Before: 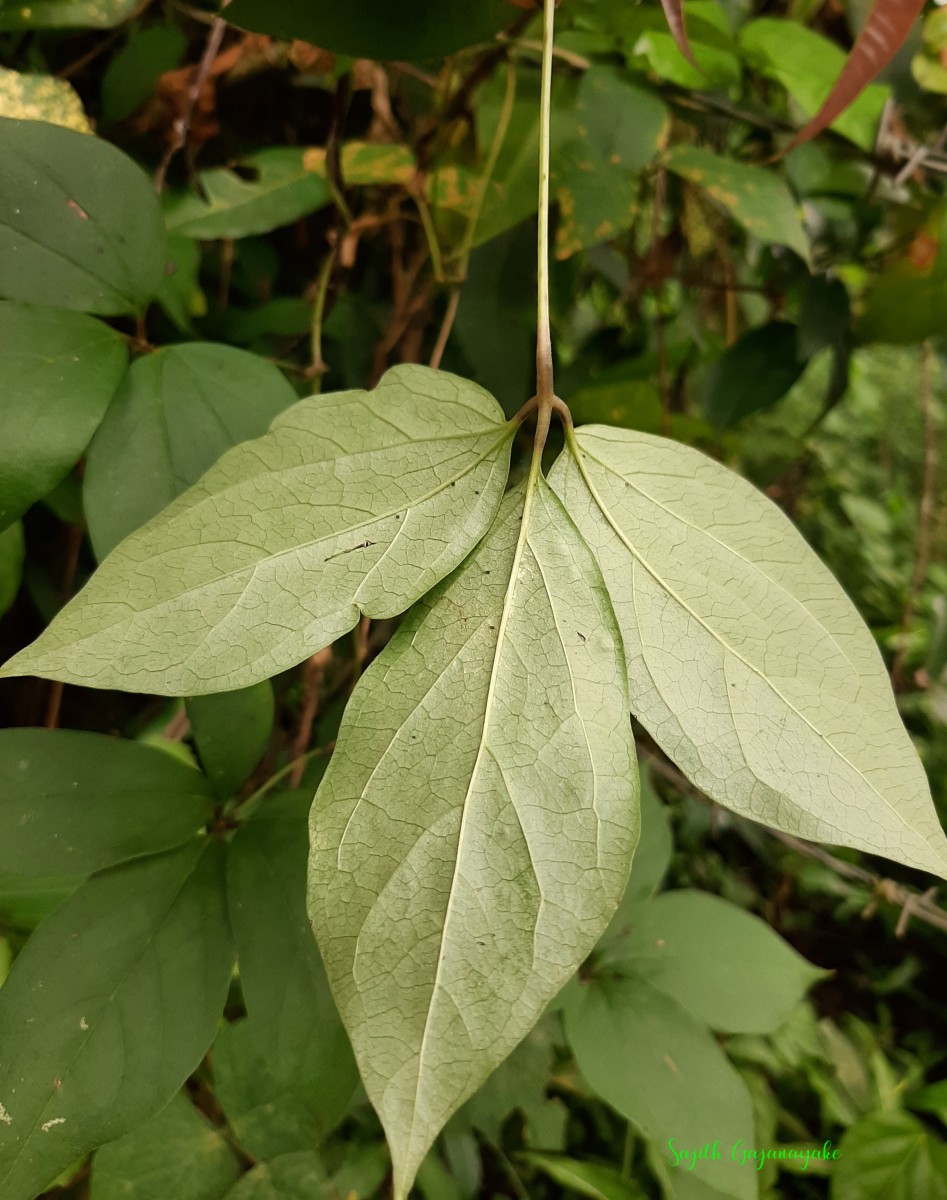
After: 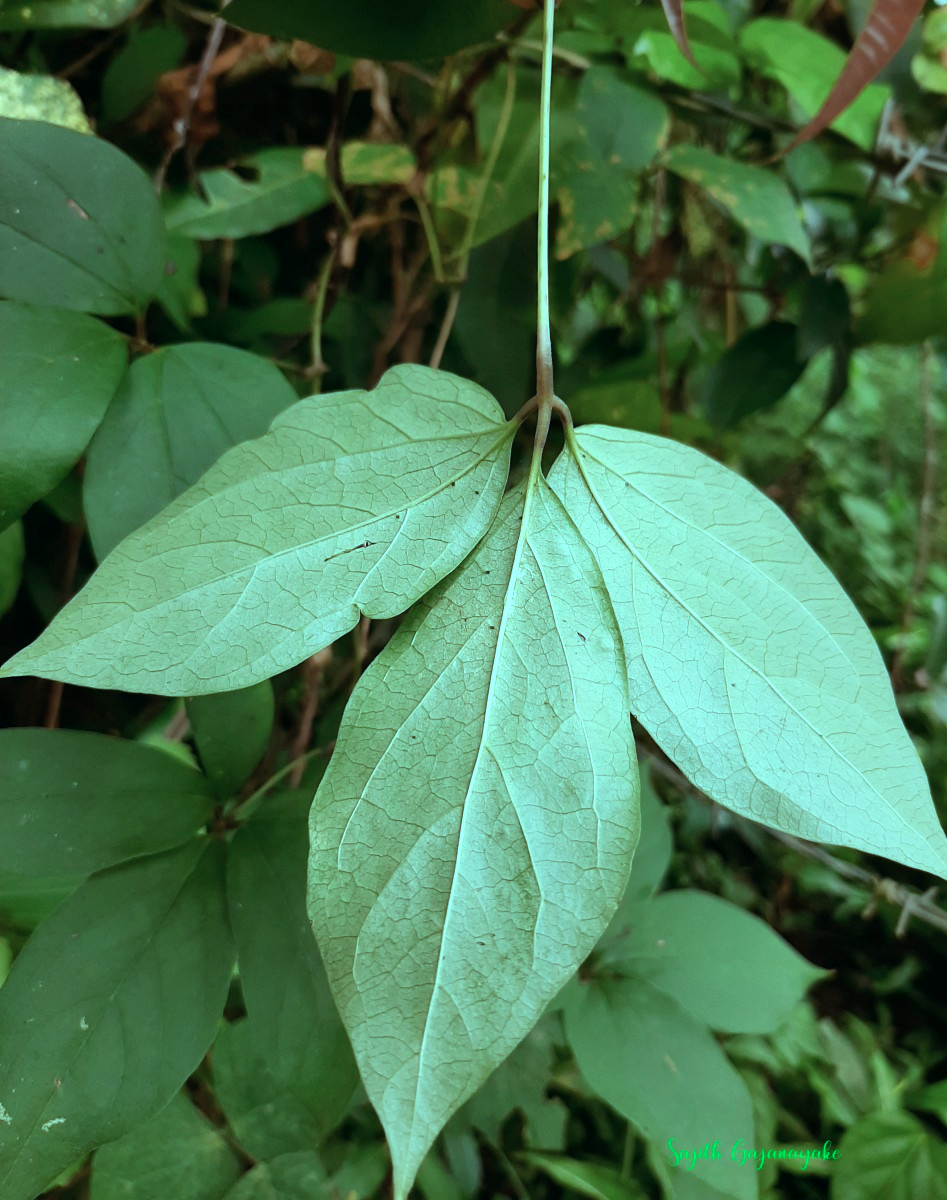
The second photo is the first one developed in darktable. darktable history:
color correction: highlights a* -9.35, highlights b* -23.15
color balance: mode lift, gamma, gain (sRGB), lift [0.997, 0.979, 1.021, 1.011], gamma [1, 1.084, 0.916, 0.998], gain [1, 0.87, 1.13, 1.101], contrast 4.55%, contrast fulcrum 38.24%, output saturation 104.09%
